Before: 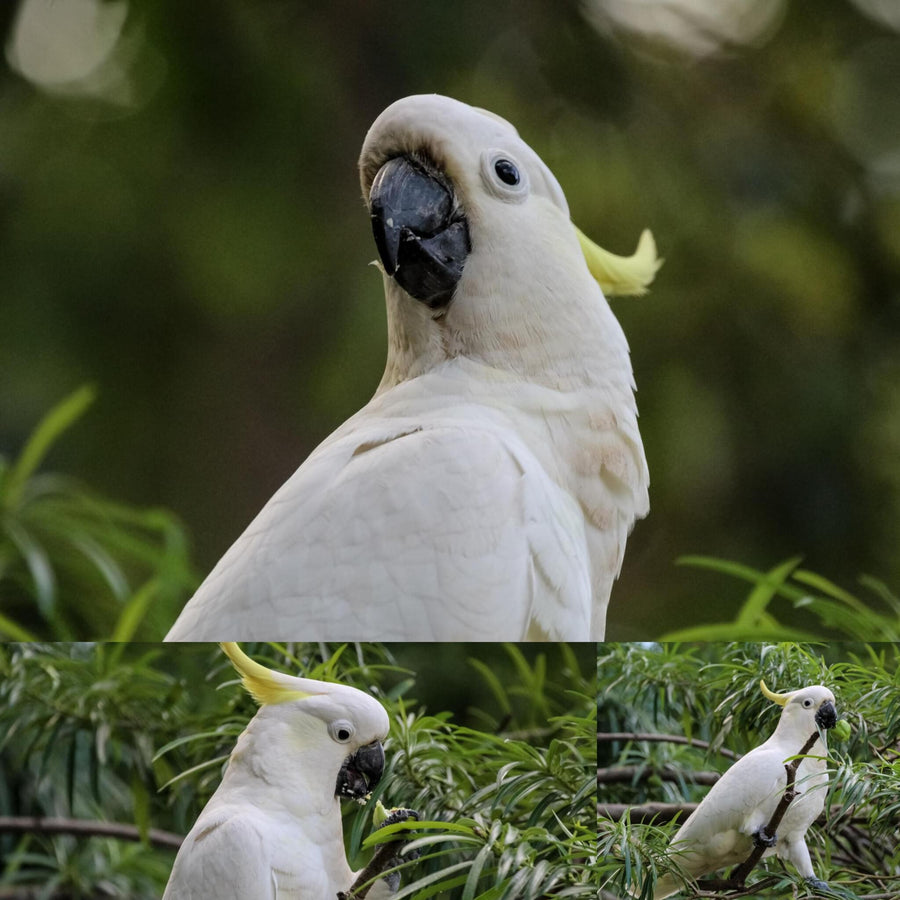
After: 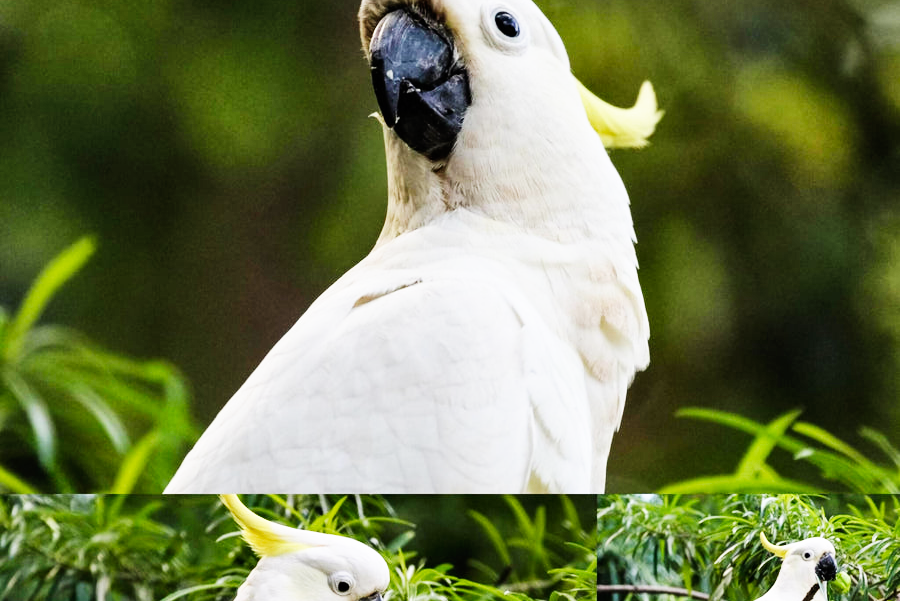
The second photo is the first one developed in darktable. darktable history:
crop: top 16.477%, bottom 16.688%
shadows and highlights: soften with gaussian
base curve: curves: ch0 [(0, 0) (0.007, 0.004) (0.027, 0.03) (0.046, 0.07) (0.207, 0.54) (0.442, 0.872) (0.673, 0.972) (1, 1)], preserve colors none
